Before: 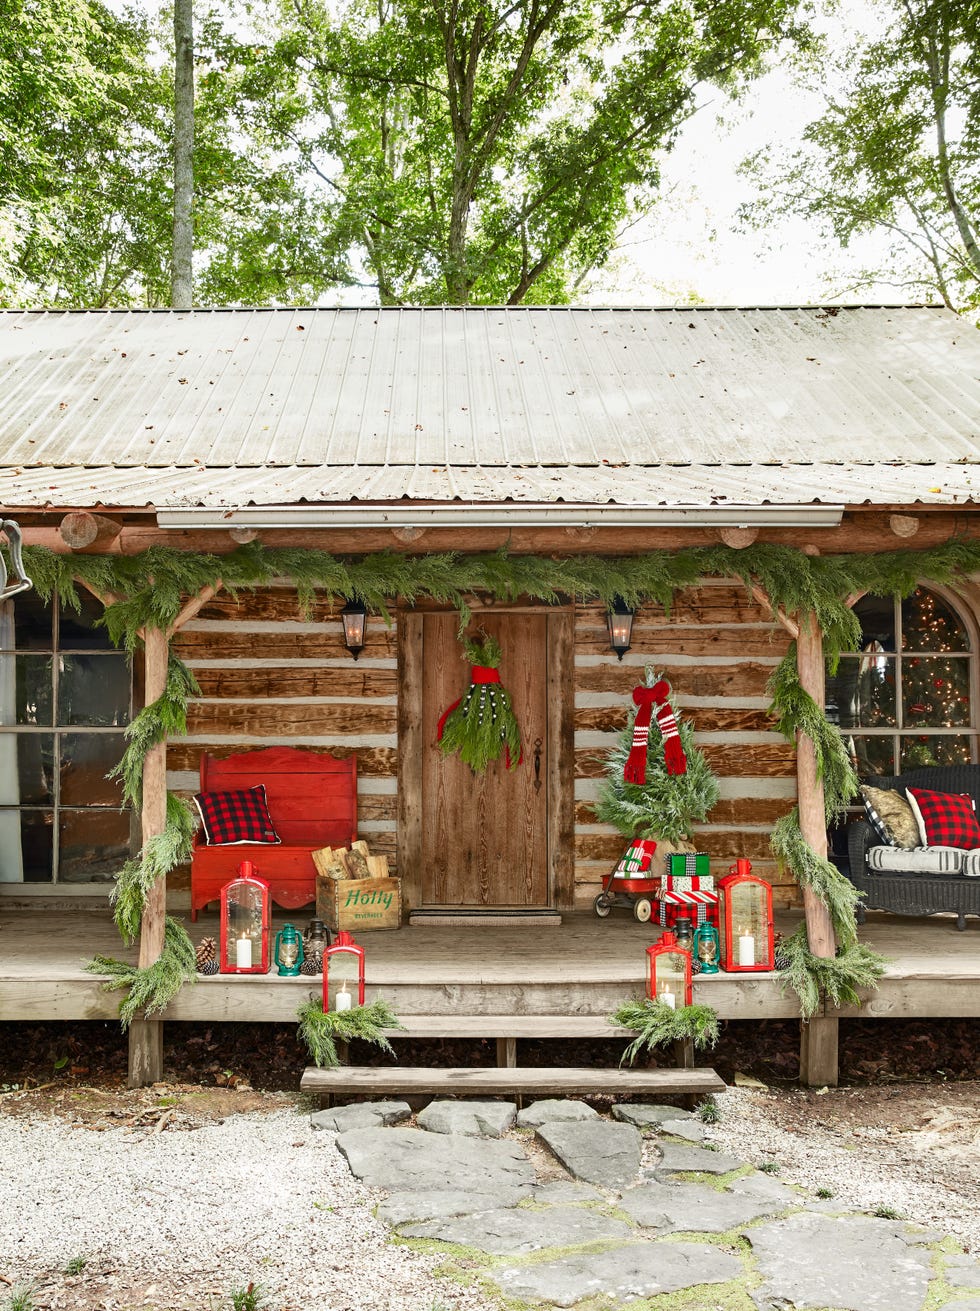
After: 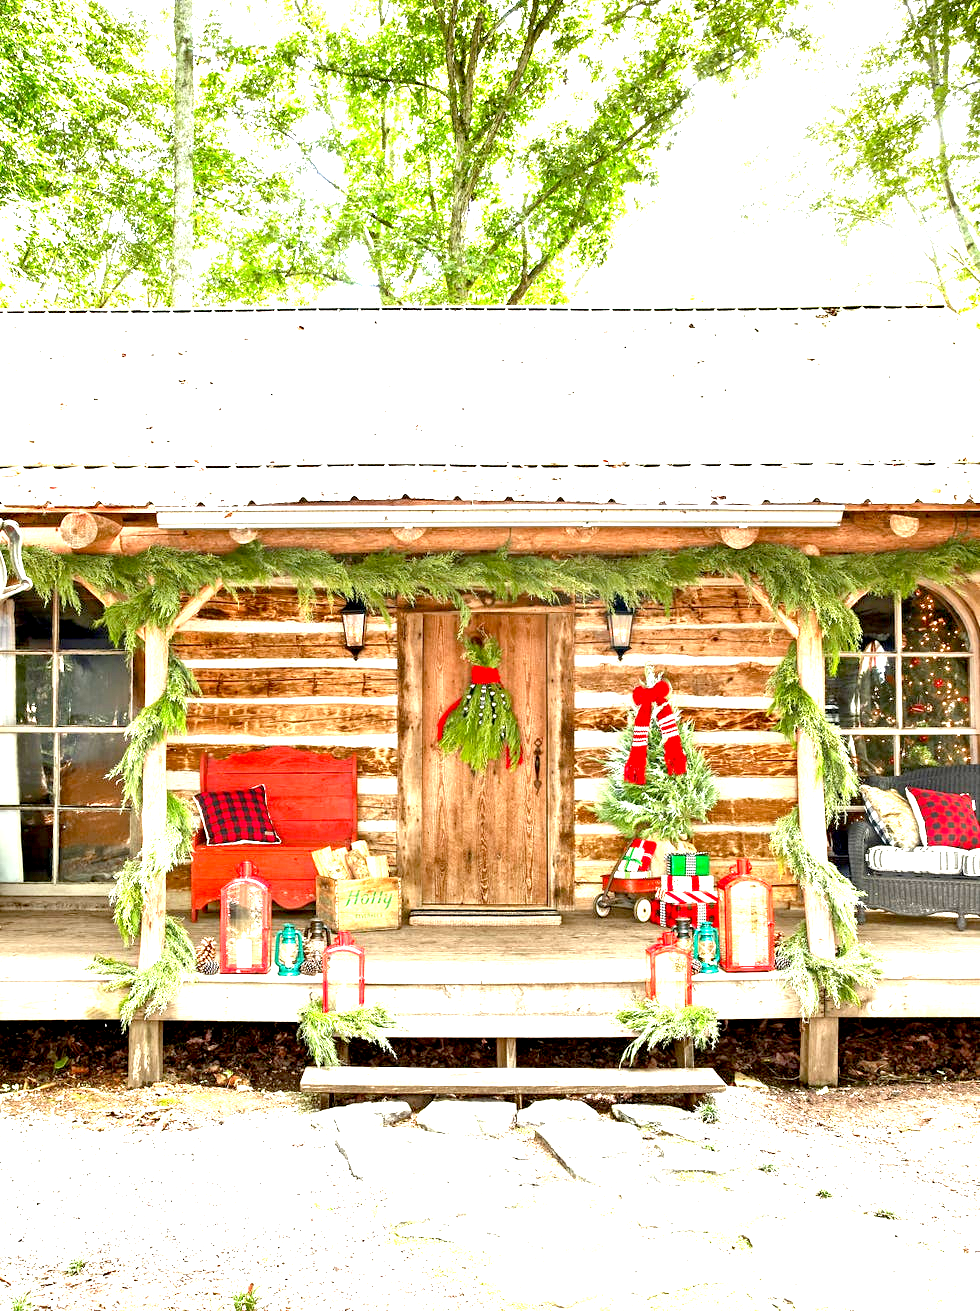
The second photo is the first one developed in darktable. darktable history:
exposure: black level correction 0.006, exposure 2.079 EV, compensate highlight preservation false
